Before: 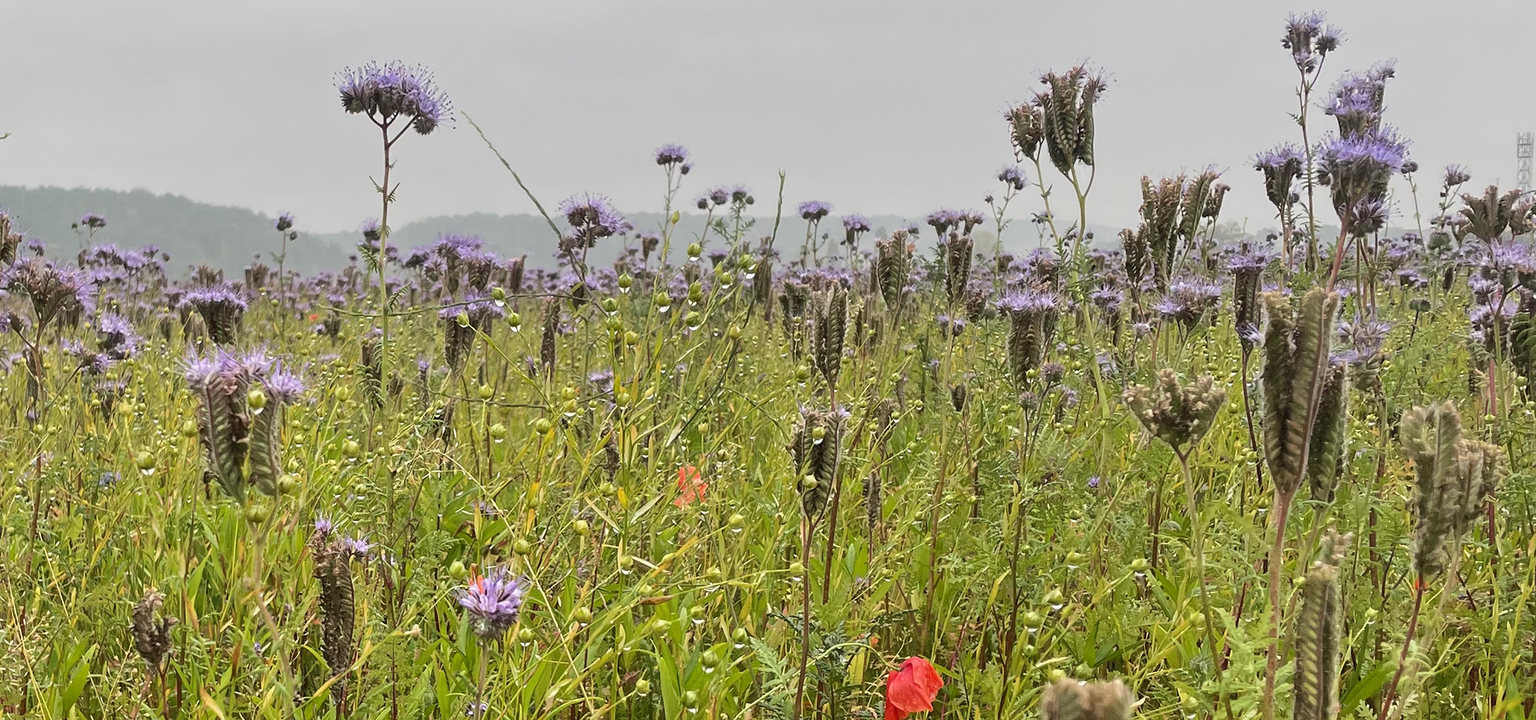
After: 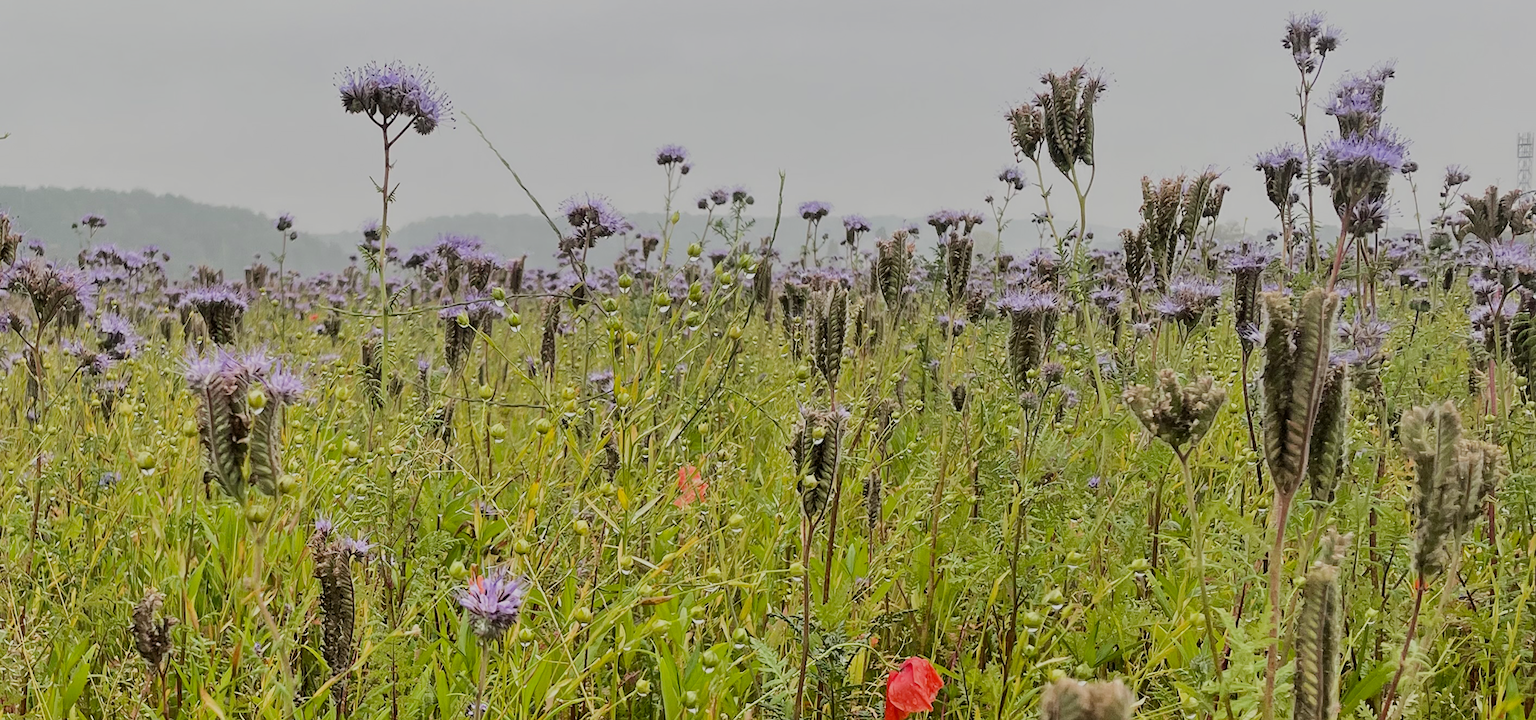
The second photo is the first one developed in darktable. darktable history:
filmic rgb: black relative exposure -6.95 EV, white relative exposure 5.62 EV, hardness 2.85, contrast in shadows safe
